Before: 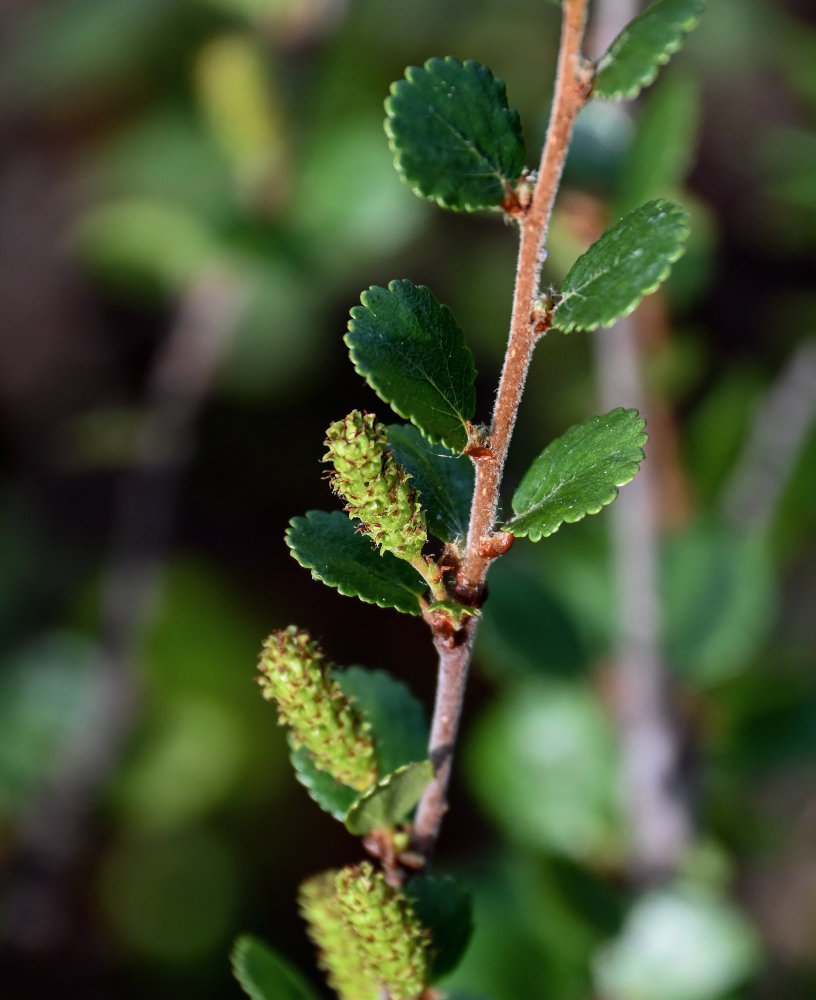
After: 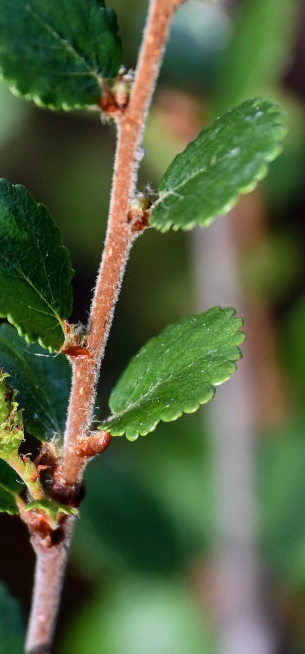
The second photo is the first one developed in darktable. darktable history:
crop and rotate: left 49.493%, top 10.117%, right 13.075%, bottom 24.435%
shadows and highlights: highlights color adjustment 77.64%, soften with gaussian
color correction: highlights b* -0.015, saturation 1.06
